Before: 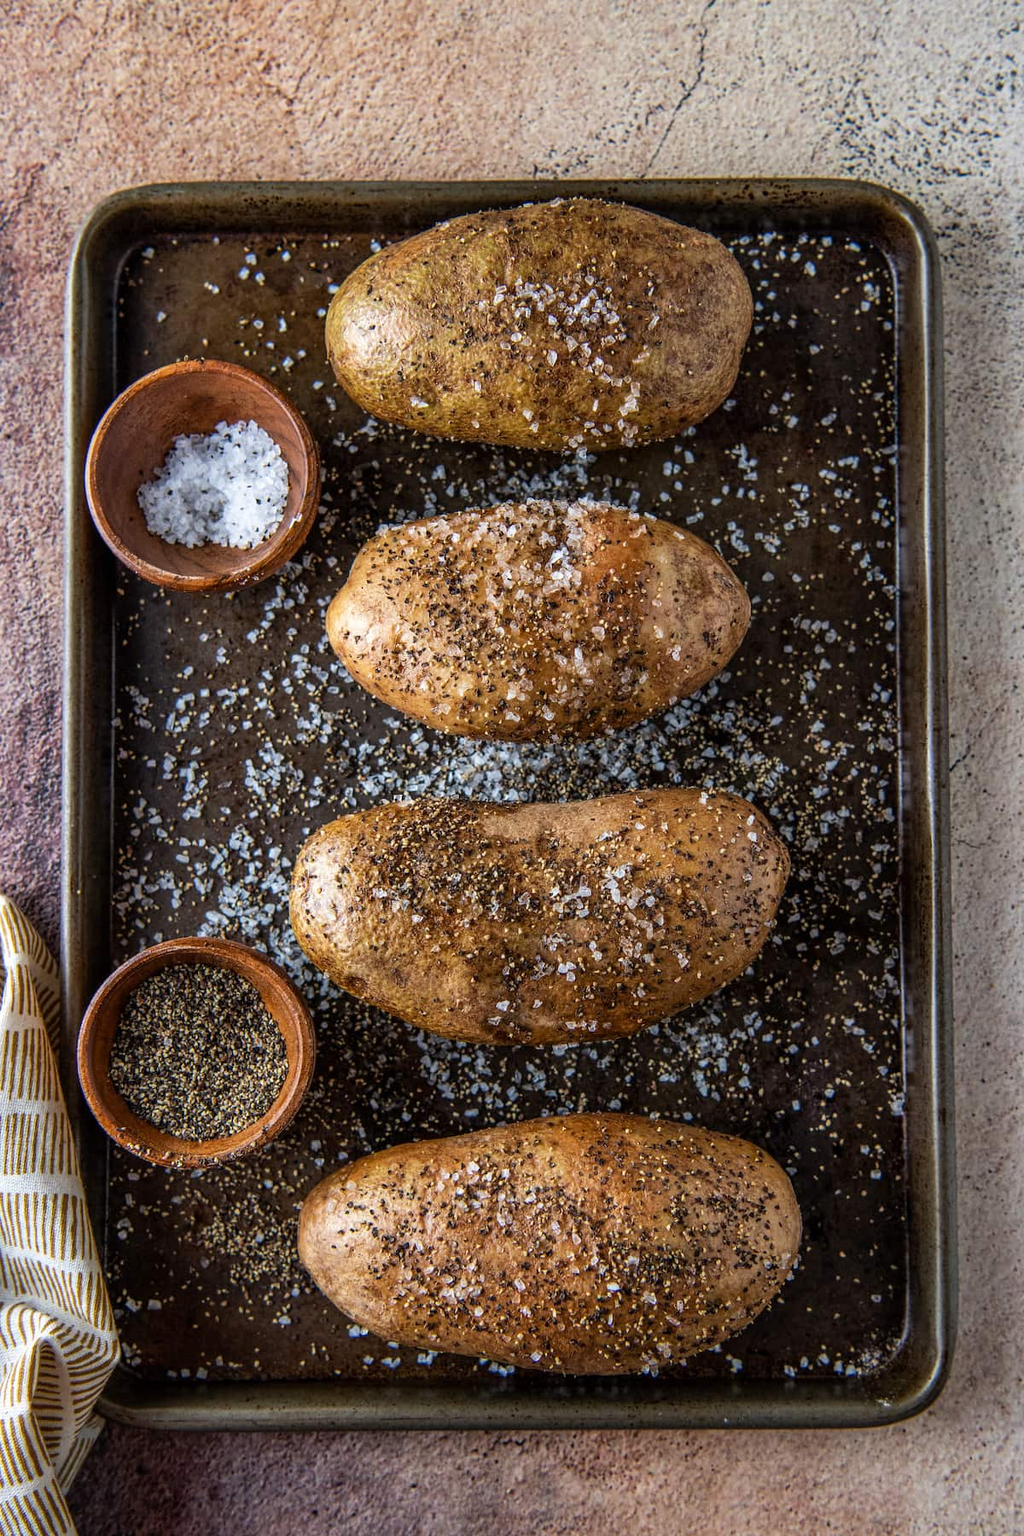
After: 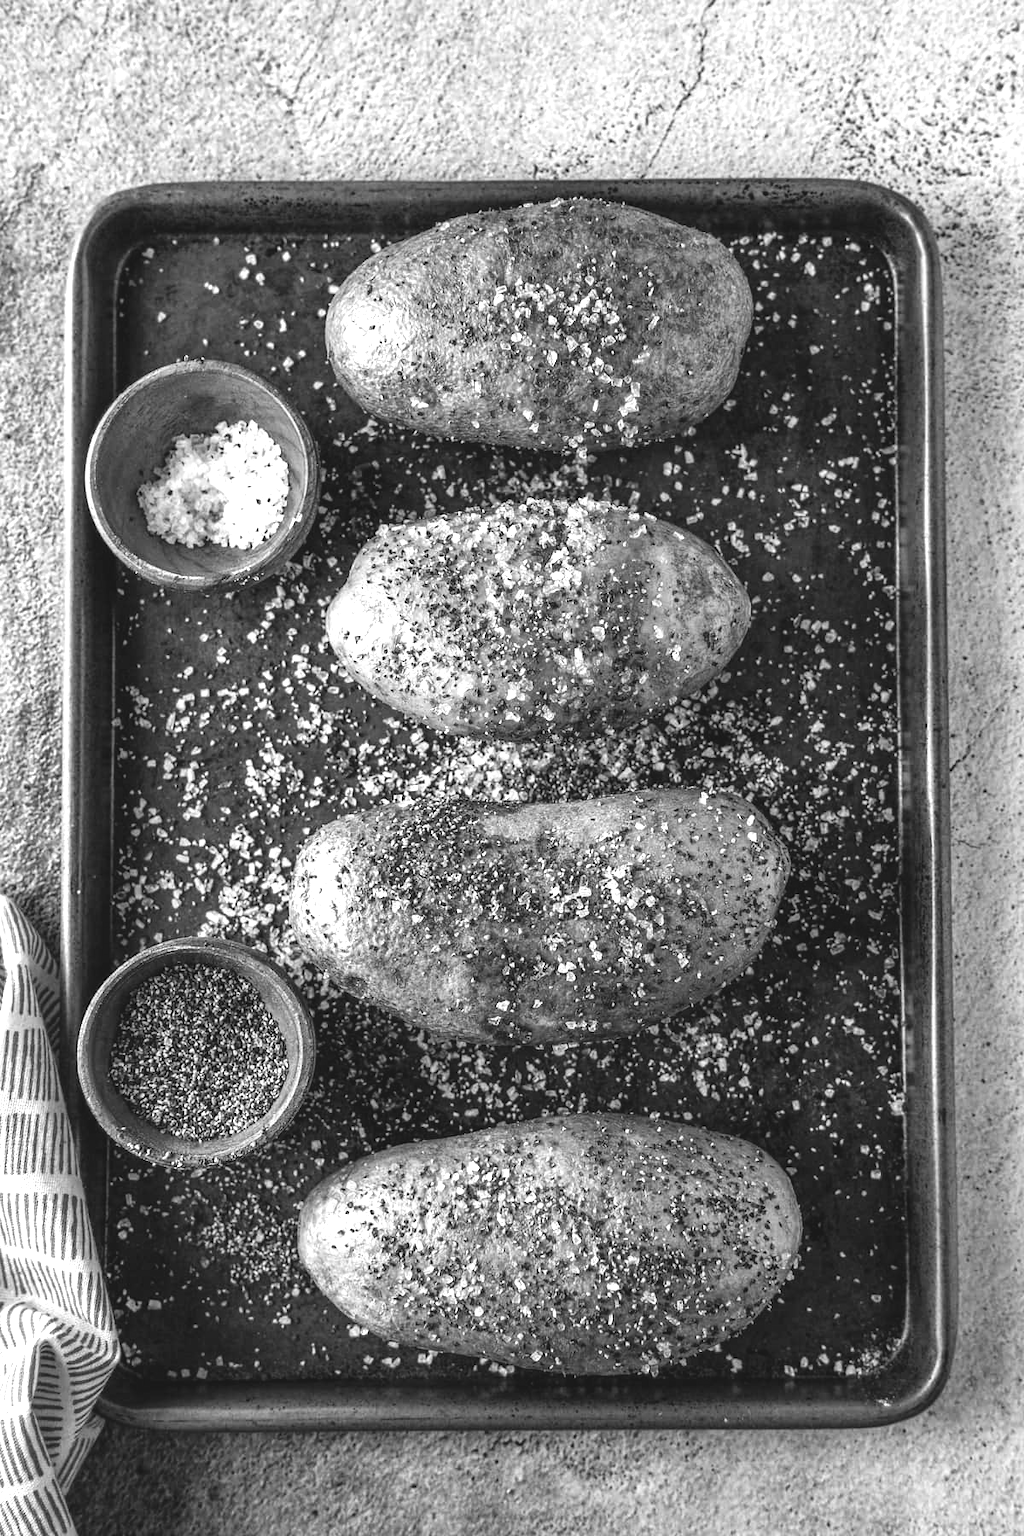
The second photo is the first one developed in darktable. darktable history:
color calibration: output gray [0.267, 0.423, 0.261, 0], illuminant same as pipeline (D50), adaptation none (bypass)
exposure: black level correction -0.005, exposure 1 EV, compensate highlight preservation false
